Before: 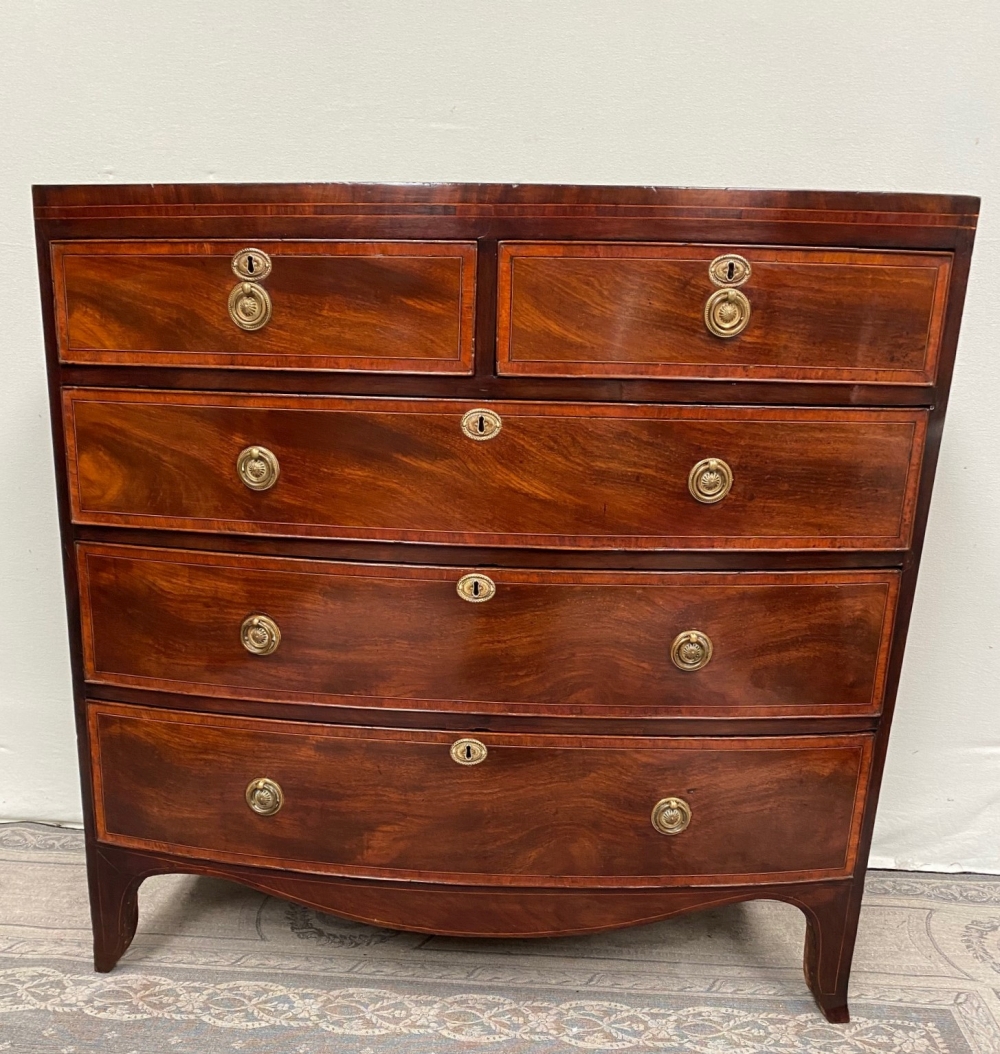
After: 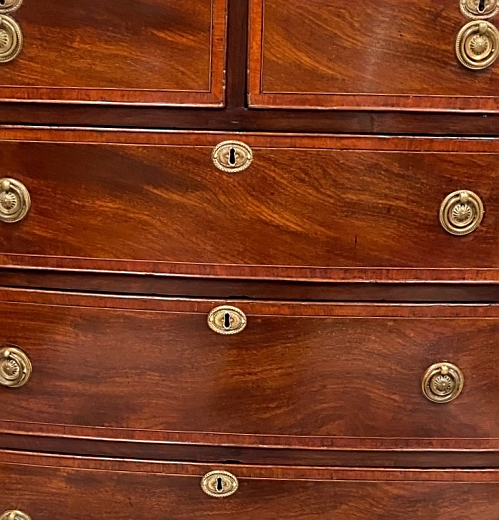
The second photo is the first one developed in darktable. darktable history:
crop: left 24.999%, top 25.495%, right 25.075%, bottom 25.09%
sharpen: on, module defaults
